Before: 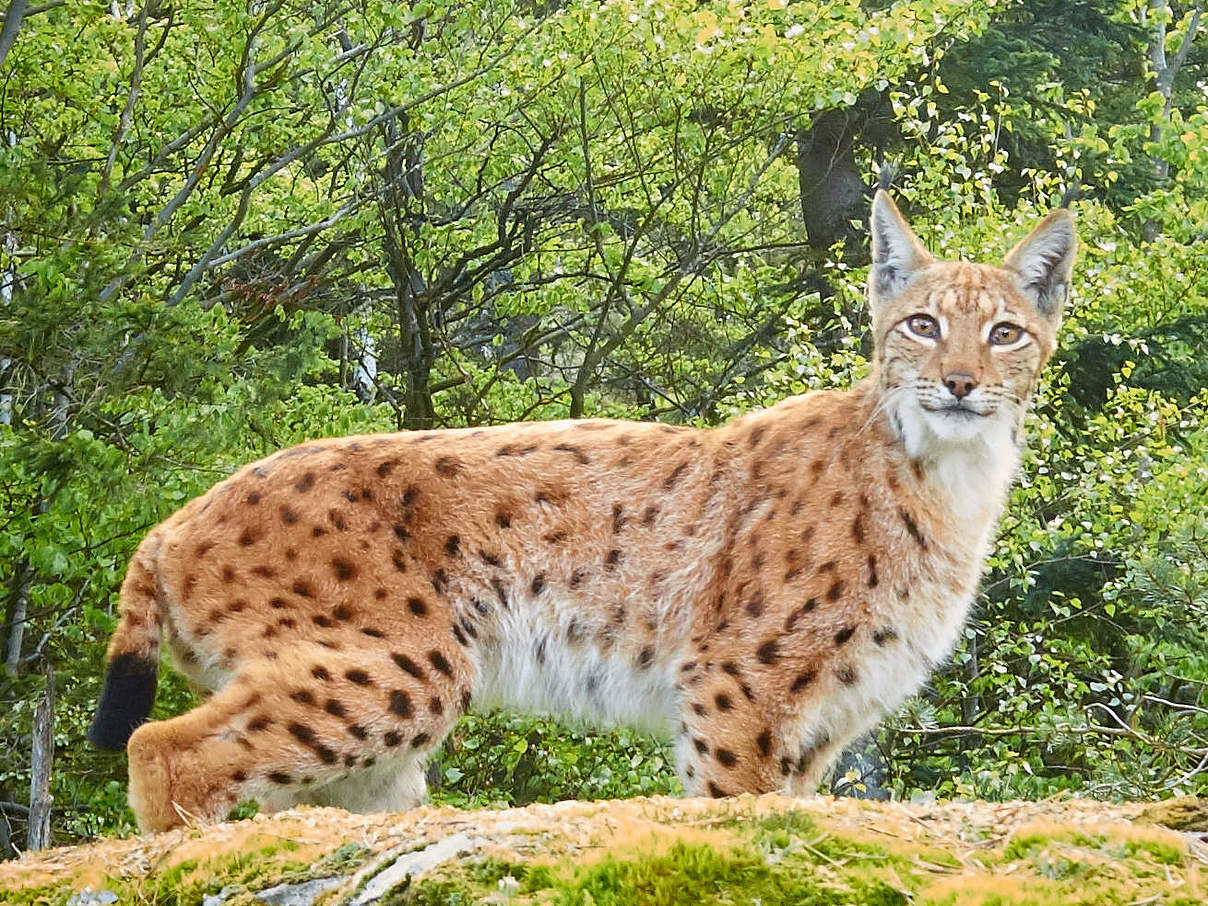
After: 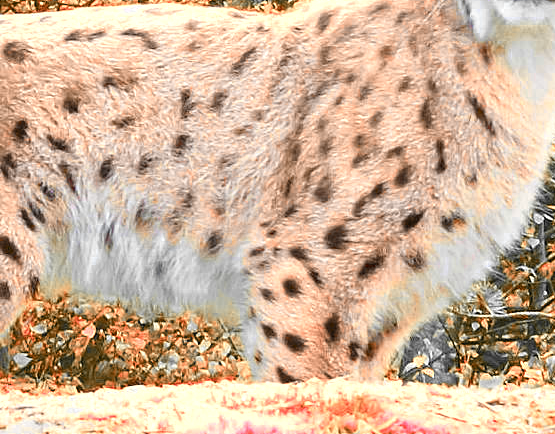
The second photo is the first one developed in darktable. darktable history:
crop: left 35.827%, top 45.915%, right 18.213%, bottom 6.077%
color zones: curves: ch0 [(0.009, 0.528) (0.136, 0.6) (0.255, 0.586) (0.39, 0.528) (0.522, 0.584) (0.686, 0.736) (0.849, 0.561)]; ch1 [(0.045, 0.781) (0.14, 0.416) (0.257, 0.695) (0.442, 0.032) (0.738, 0.338) (0.818, 0.632) (0.891, 0.741) (1, 0.704)]; ch2 [(0, 0.667) (0.141, 0.52) (0.26, 0.37) (0.474, 0.432) (0.743, 0.286)], mix 101.7%
